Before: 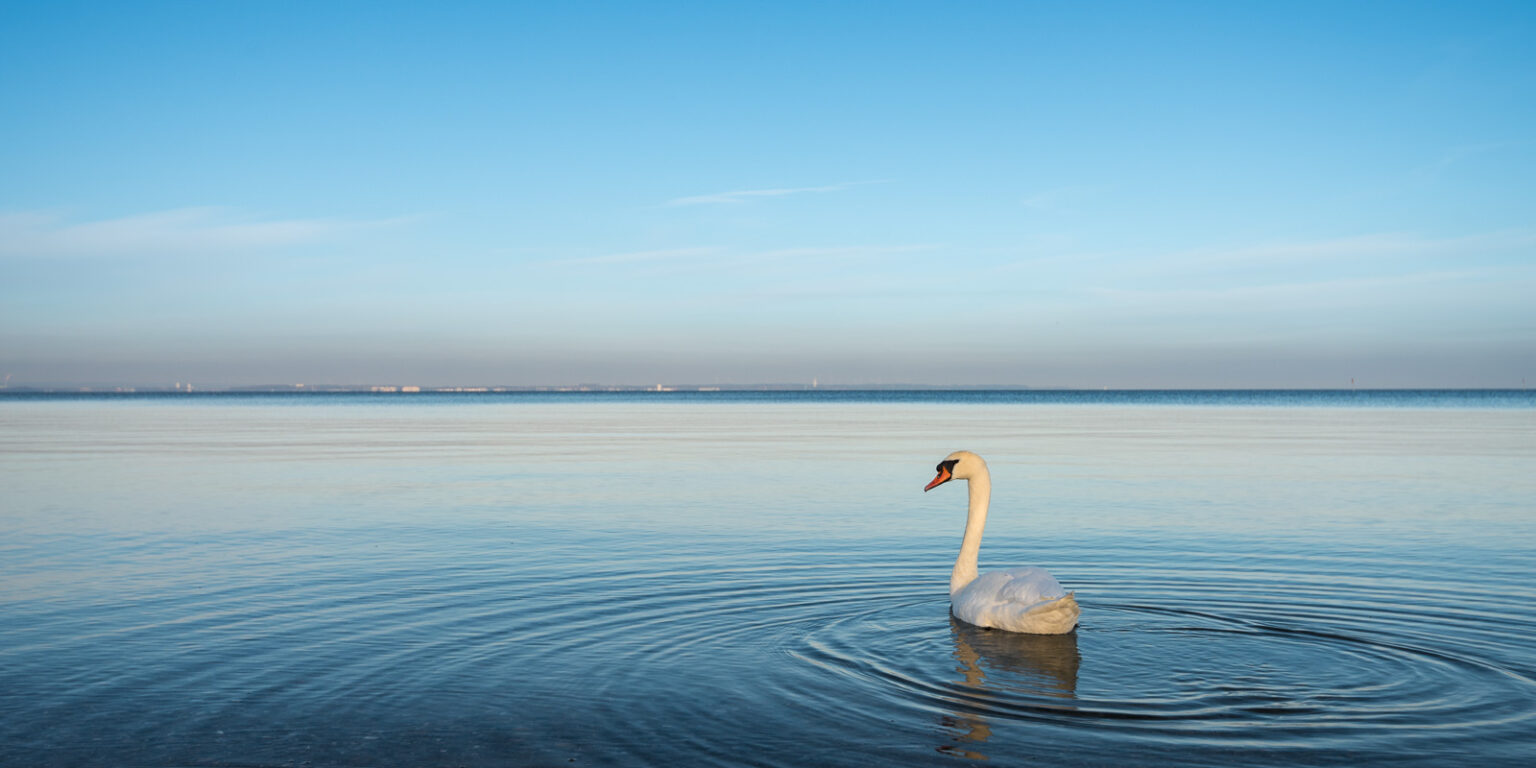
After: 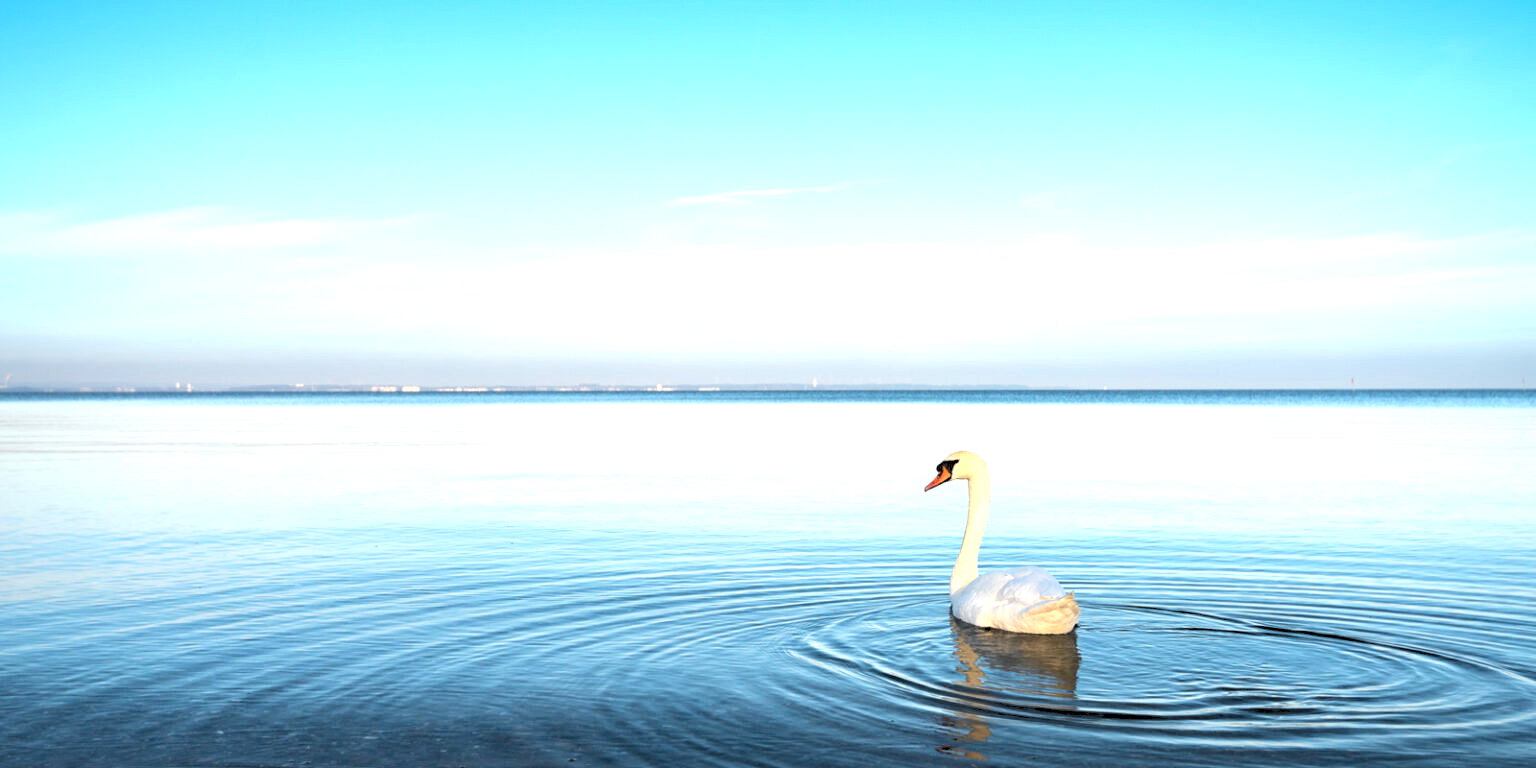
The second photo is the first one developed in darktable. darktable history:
tone equalizer: -8 EV -0.528 EV, -7 EV -0.319 EV, -6 EV -0.083 EV, -5 EV 0.413 EV, -4 EV 0.985 EV, -3 EV 0.791 EV, -2 EV -0.01 EV, -1 EV 0.14 EV, +0 EV -0.012 EV, smoothing 1
rgb levels: levels [[0.029, 0.461, 0.922], [0, 0.5, 1], [0, 0.5, 1]]
exposure: exposure 1 EV, compensate highlight preservation false
